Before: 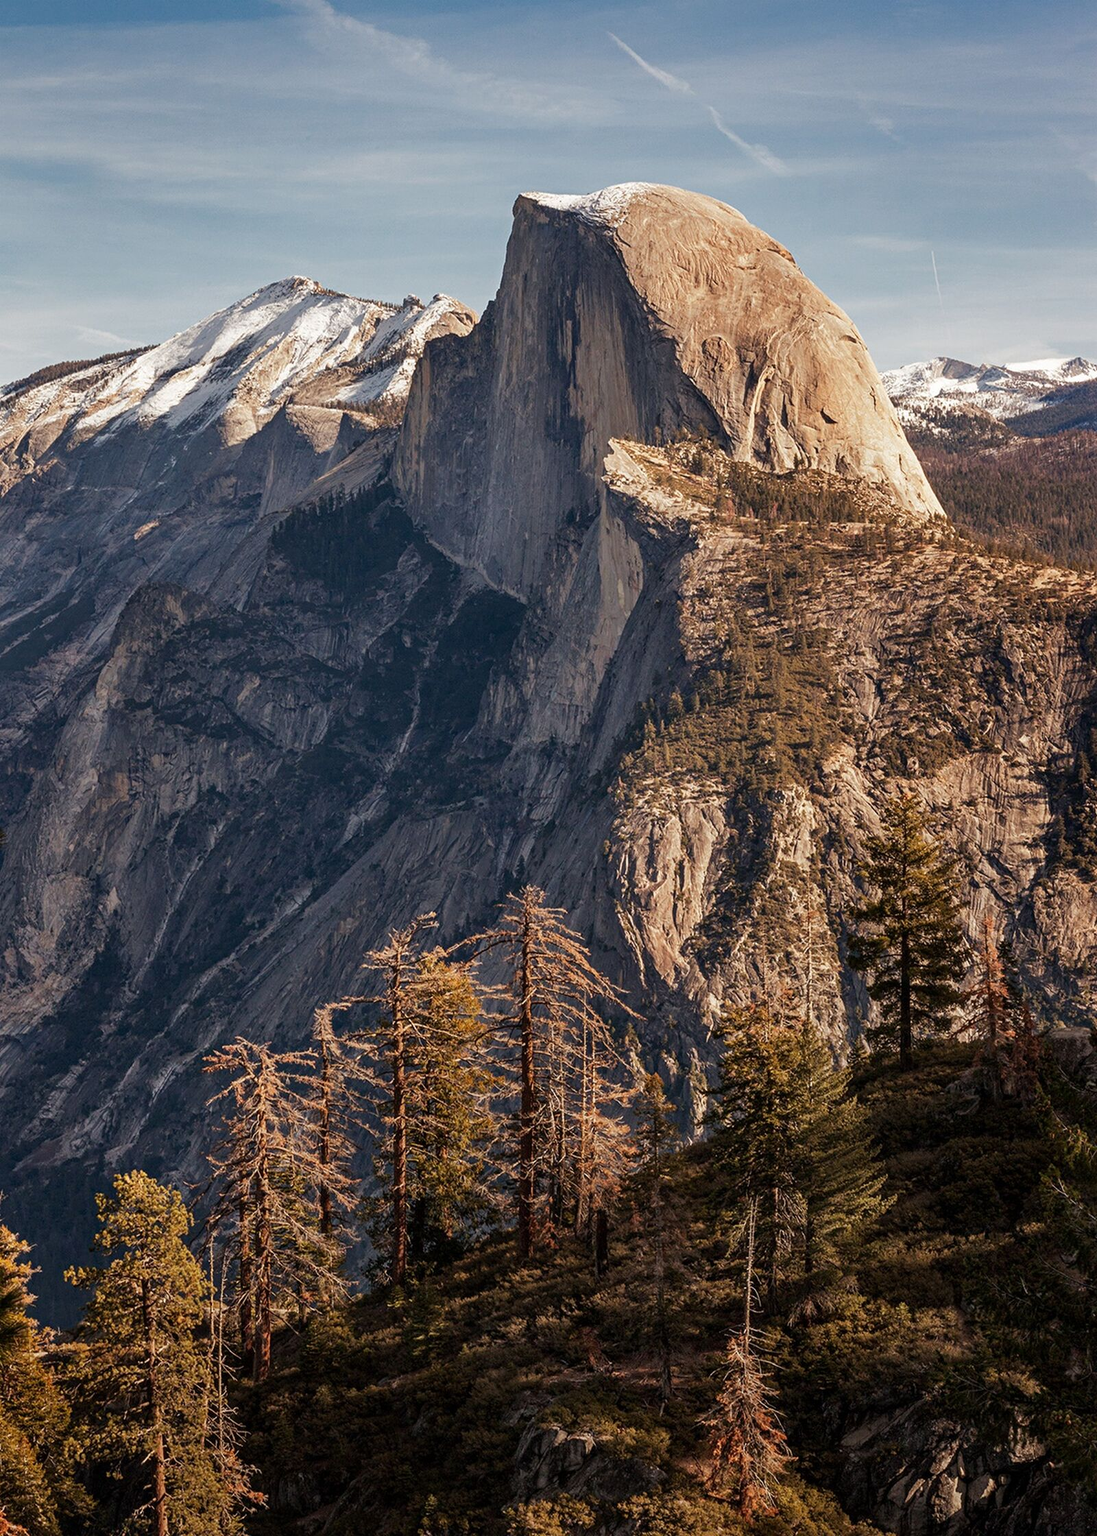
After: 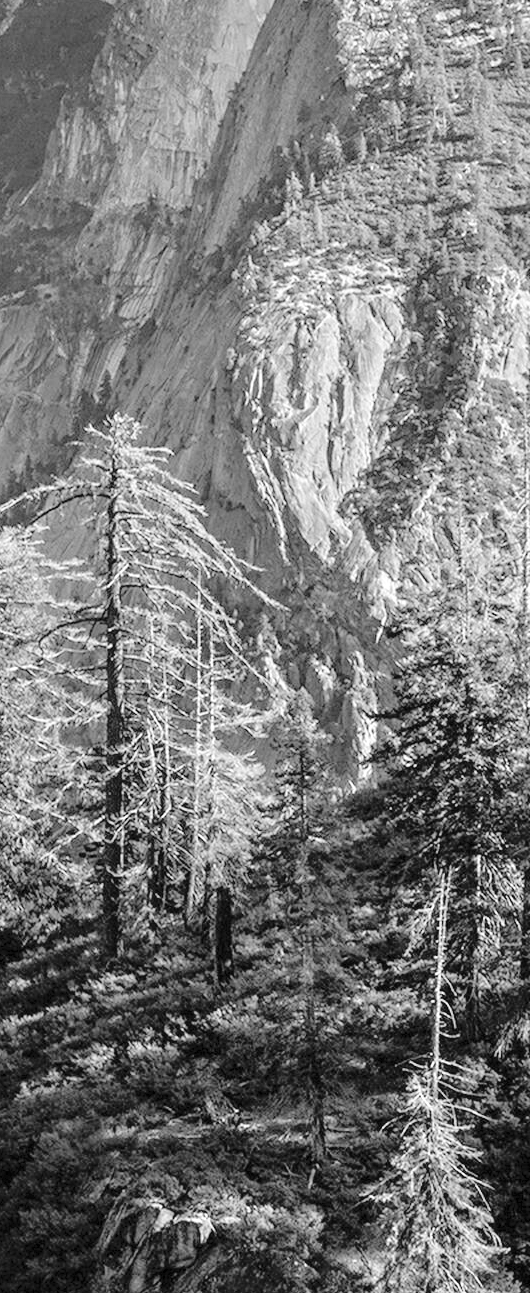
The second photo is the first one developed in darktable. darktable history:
tone equalizer: -7 EV 0.15 EV, -6 EV 0.6 EV, -5 EV 1.15 EV, -4 EV 1.33 EV, -3 EV 1.15 EV, -2 EV 0.6 EV, -1 EV 0.15 EV, mask exposure compensation -0.5 EV
crop: left 40.878%, top 39.176%, right 25.993%, bottom 3.081%
contrast brightness saturation: contrast 0.1, brightness 0.3, saturation 0.14
monochrome: size 3.1
